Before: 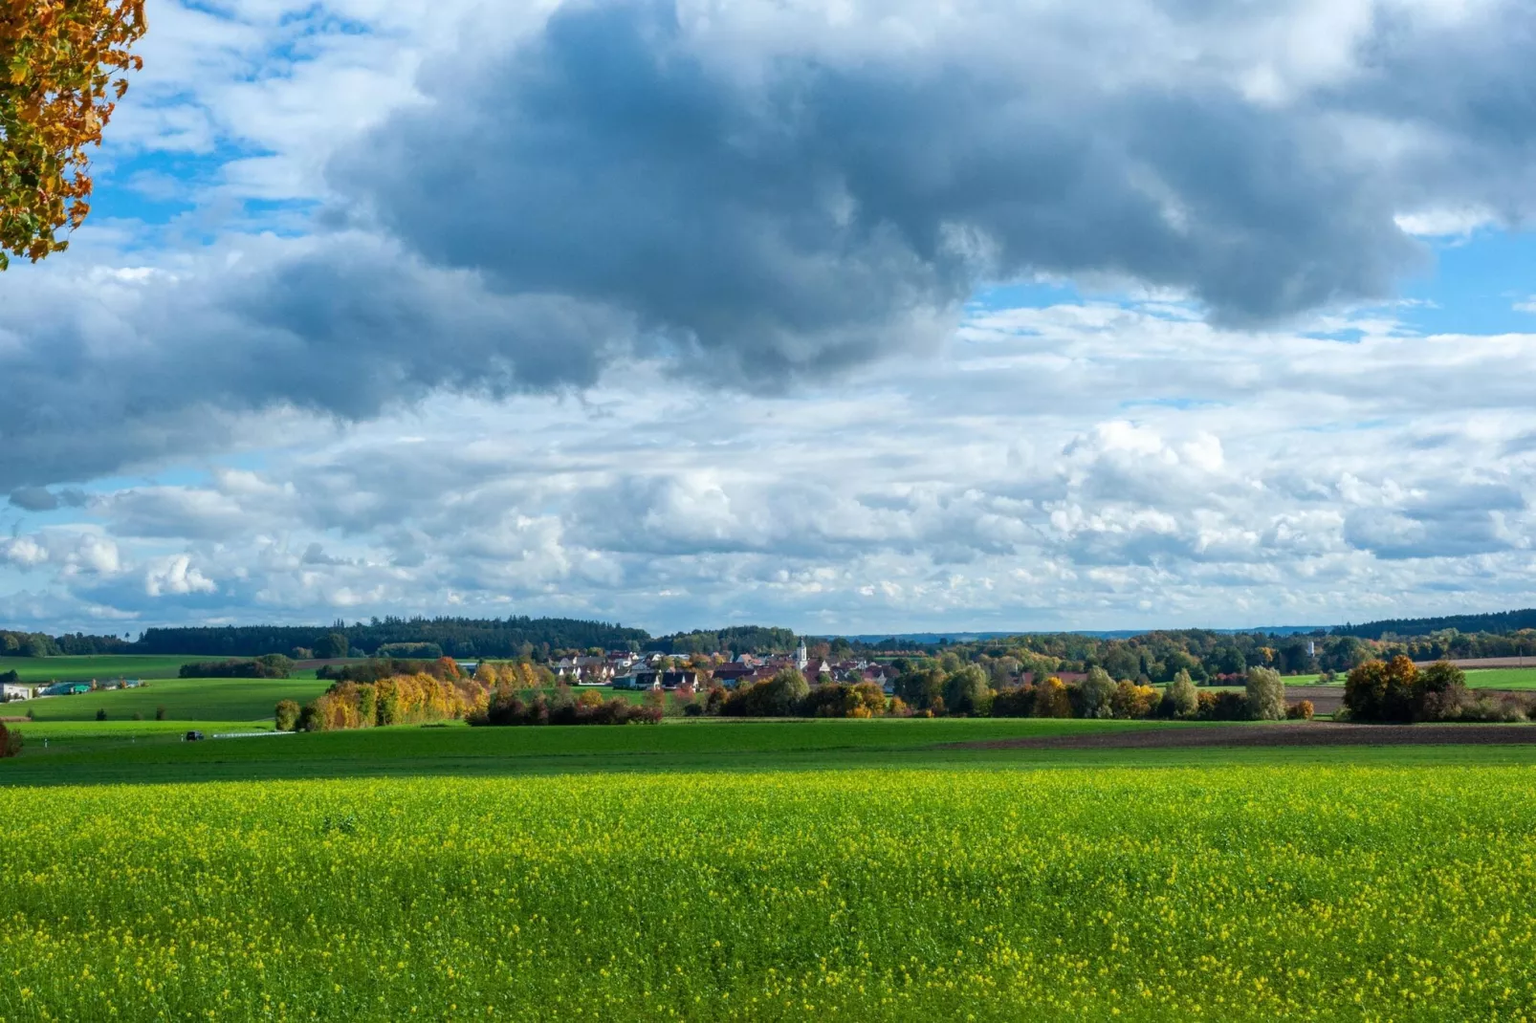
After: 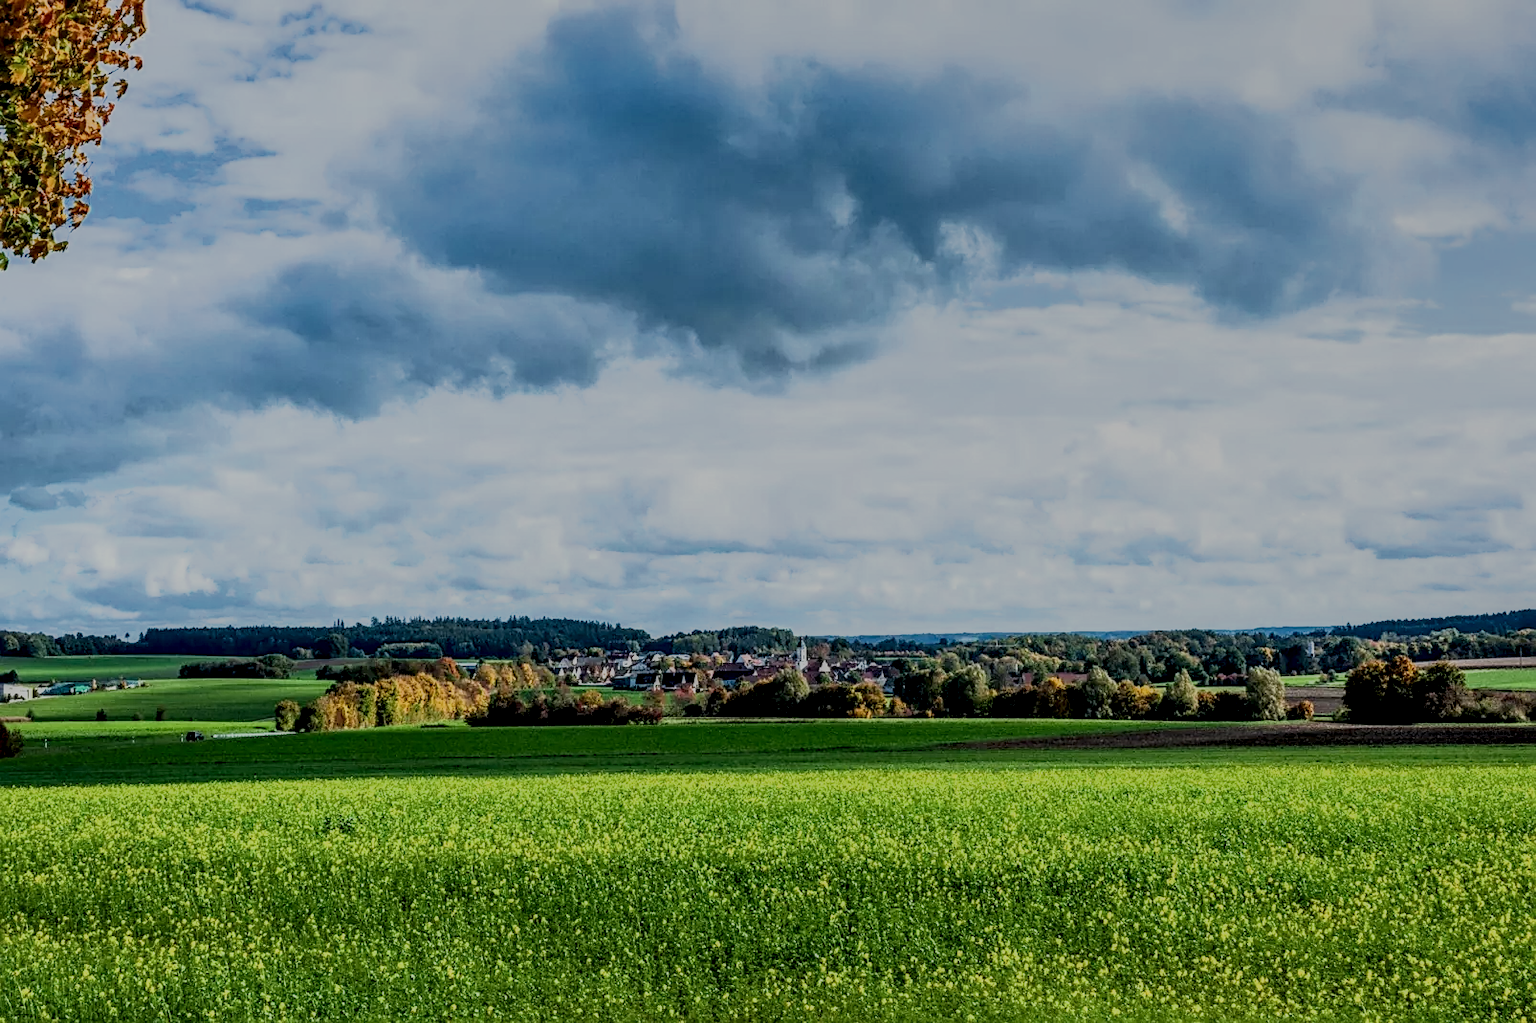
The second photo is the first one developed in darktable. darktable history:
sharpen: on, module defaults
local contrast: highlights 19%, detail 188%
filmic rgb: black relative exposure -12.98 EV, white relative exposure 4.01 EV, target white luminance 85.011%, hardness 6.3, latitude 41.46%, contrast 0.865, shadows ↔ highlights balance 9.2%
